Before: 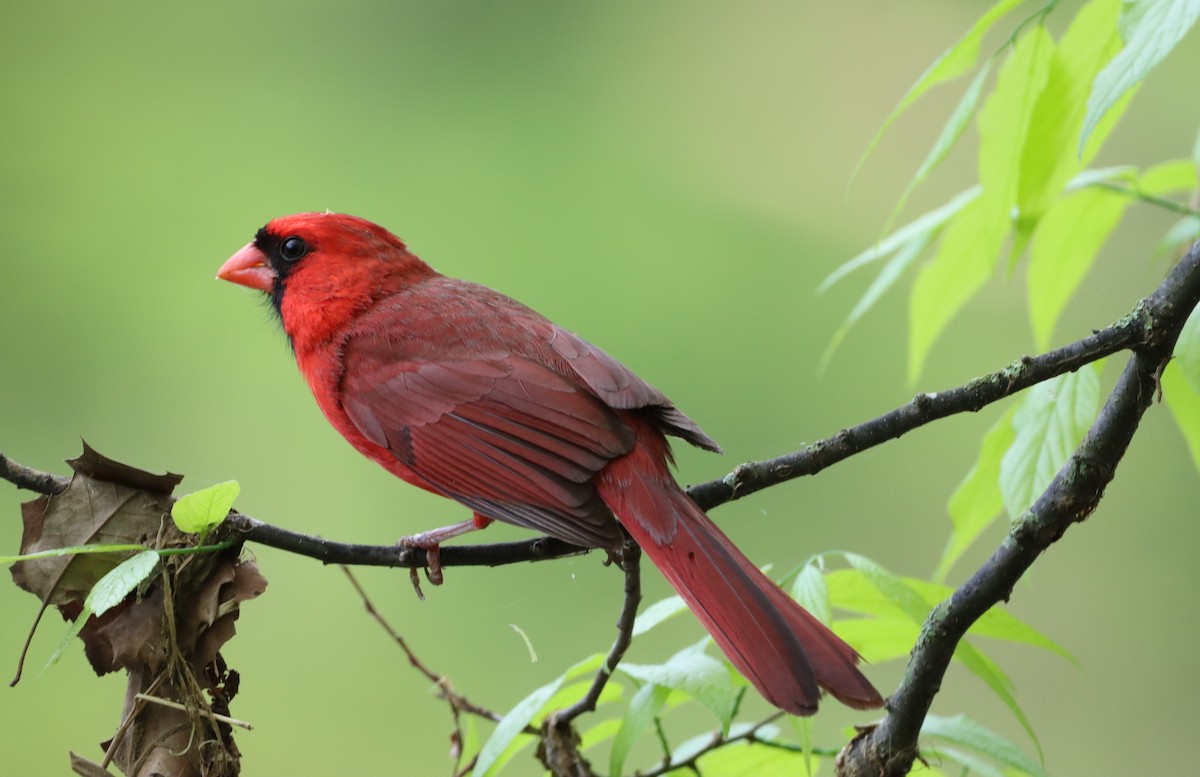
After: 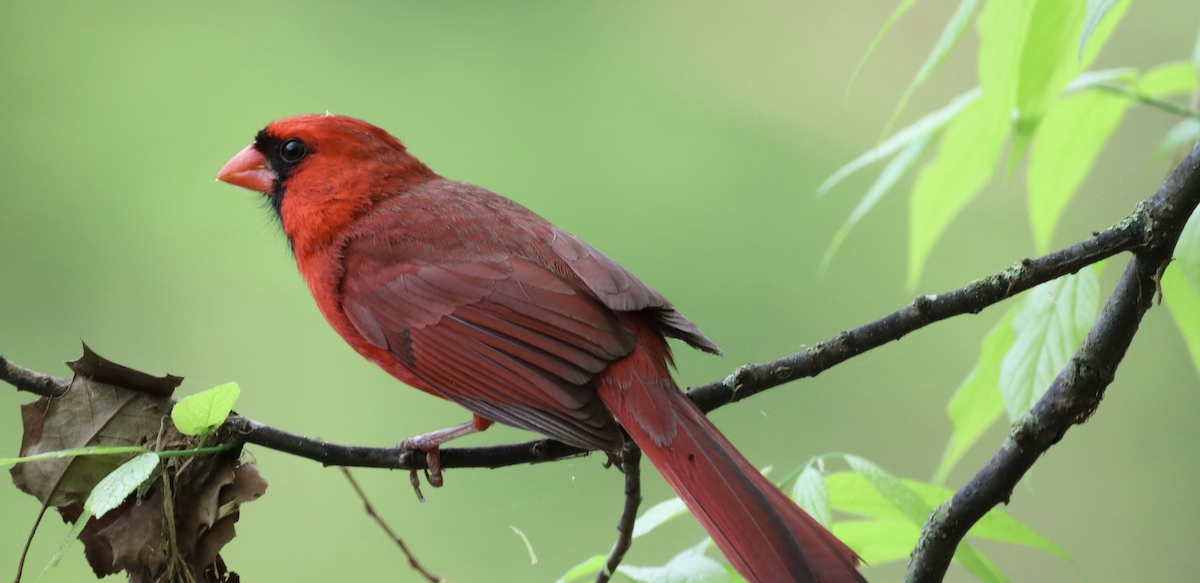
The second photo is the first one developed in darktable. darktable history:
crop and rotate: top 12.639%, bottom 12.218%
color zones: curves: ch0 [(0.473, 0.374) (0.742, 0.784)]; ch1 [(0.354, 0.737) (0.742, 0.705)]; ch2 [(0.318, 0.421) (0.758, 0.532)], mix -124.3%
